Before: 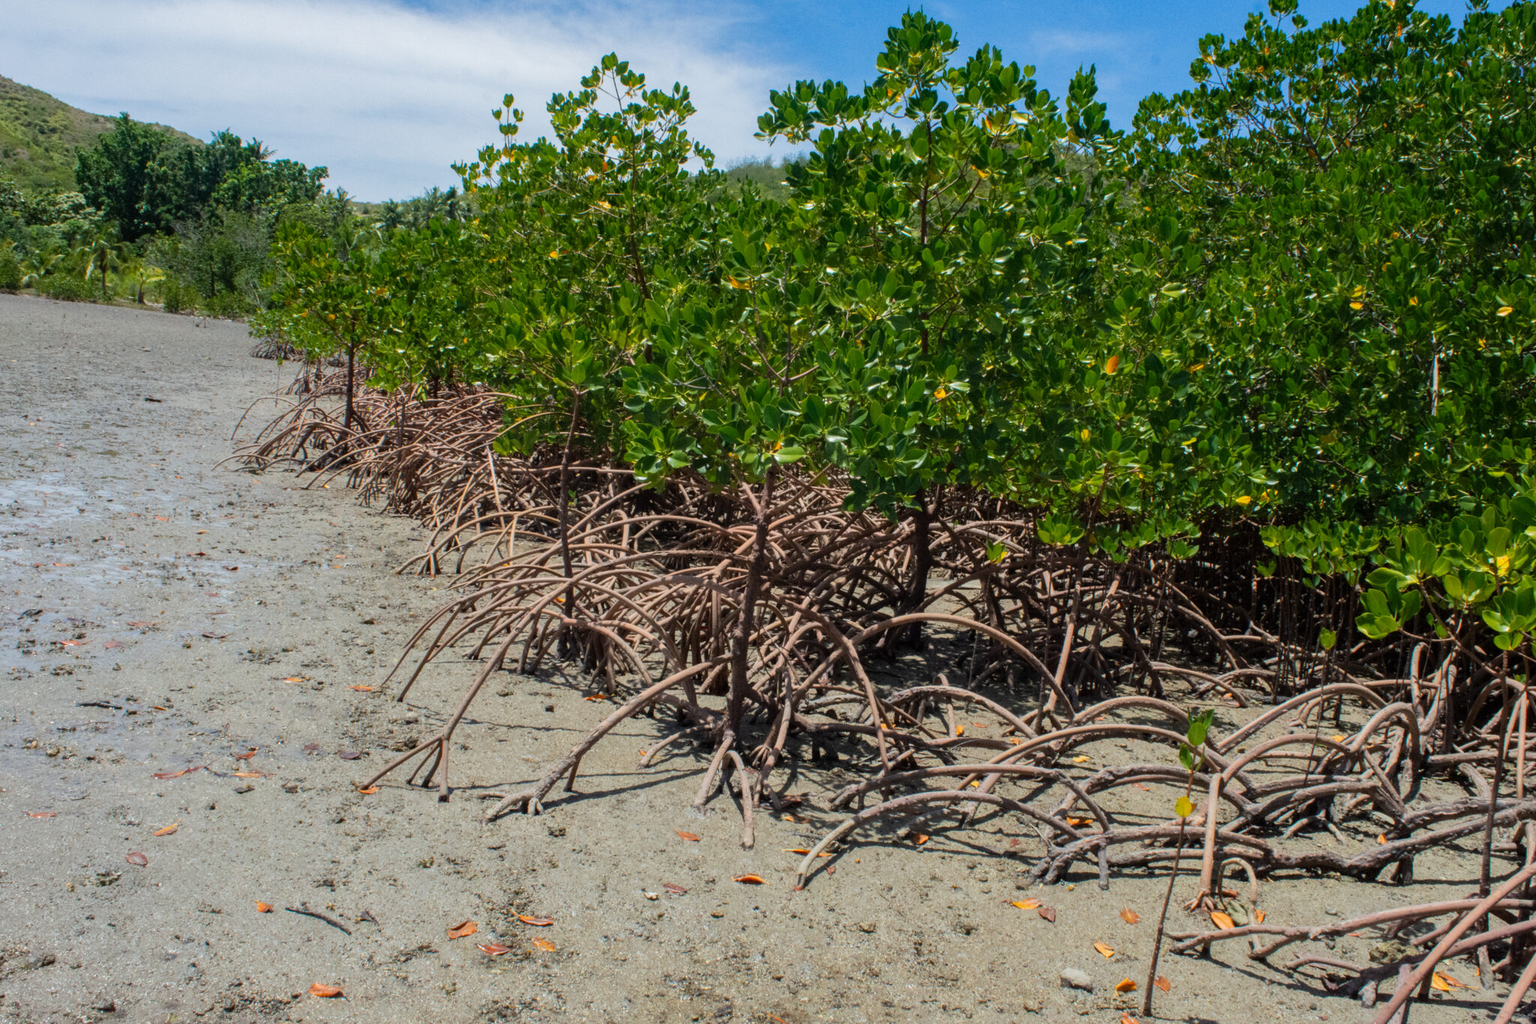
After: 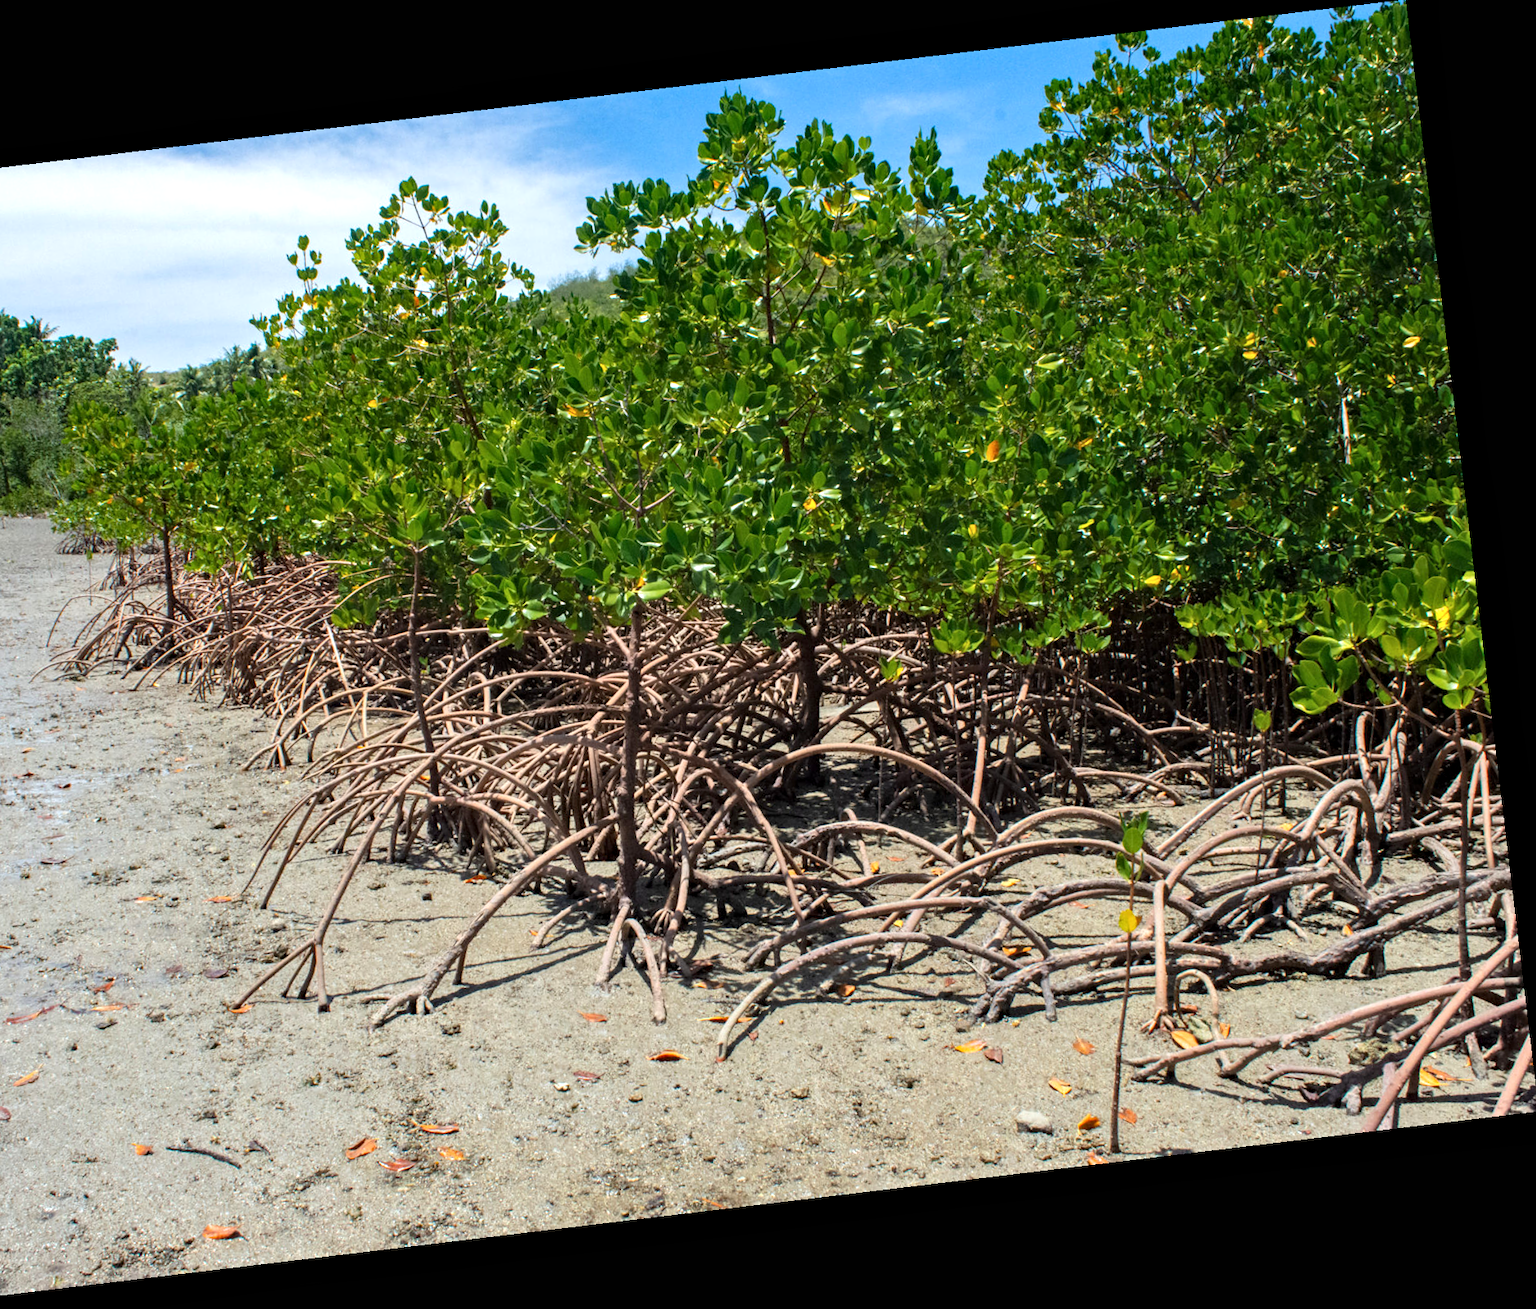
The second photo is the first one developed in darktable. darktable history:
contrast equalizer: y [[0.5, 0.504, 0.515, 0.527, 0.535, 0.534], [0.5 ×6], [0.491, 0.387, 0.179, 0.068, 0.068, 0.068], [0 ×5, 0.023], [0 ×6]]
rotate and perspective: rotation -6.83°, automatic cropping off
exposure: black level correction 0, exposure 0.5 EV, compensate highlight preservation false
crop and rotate: left 14.584%
